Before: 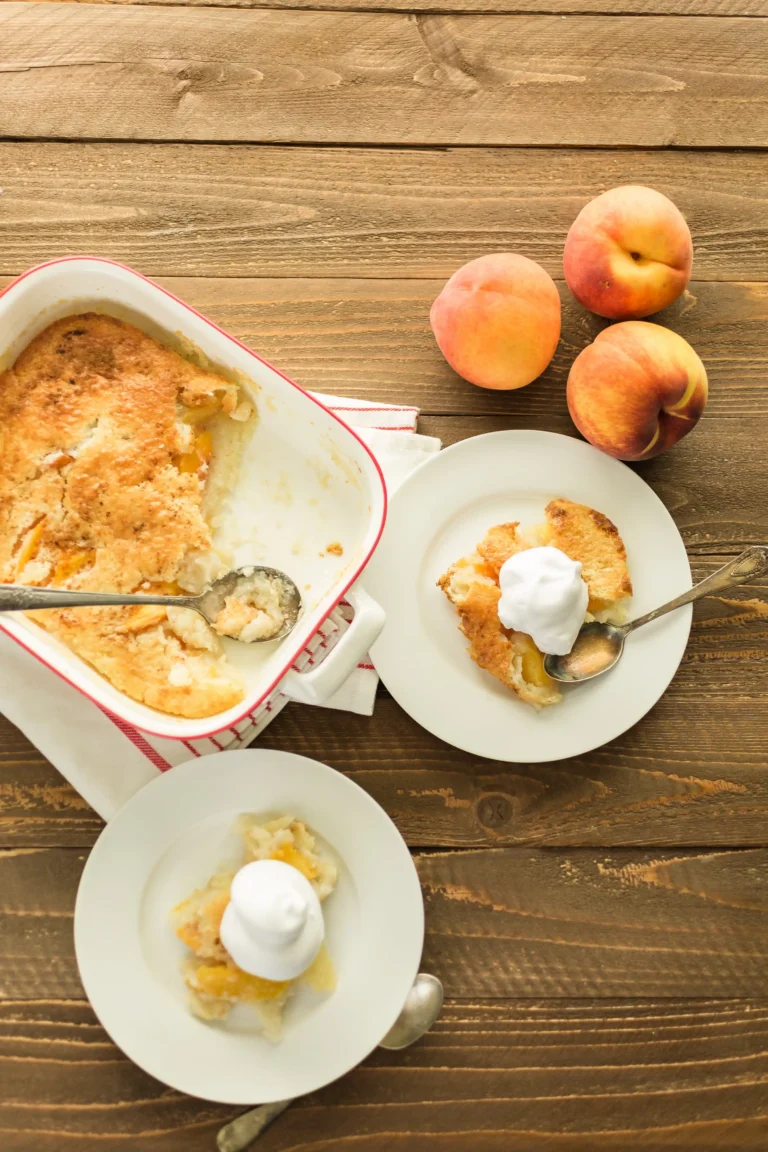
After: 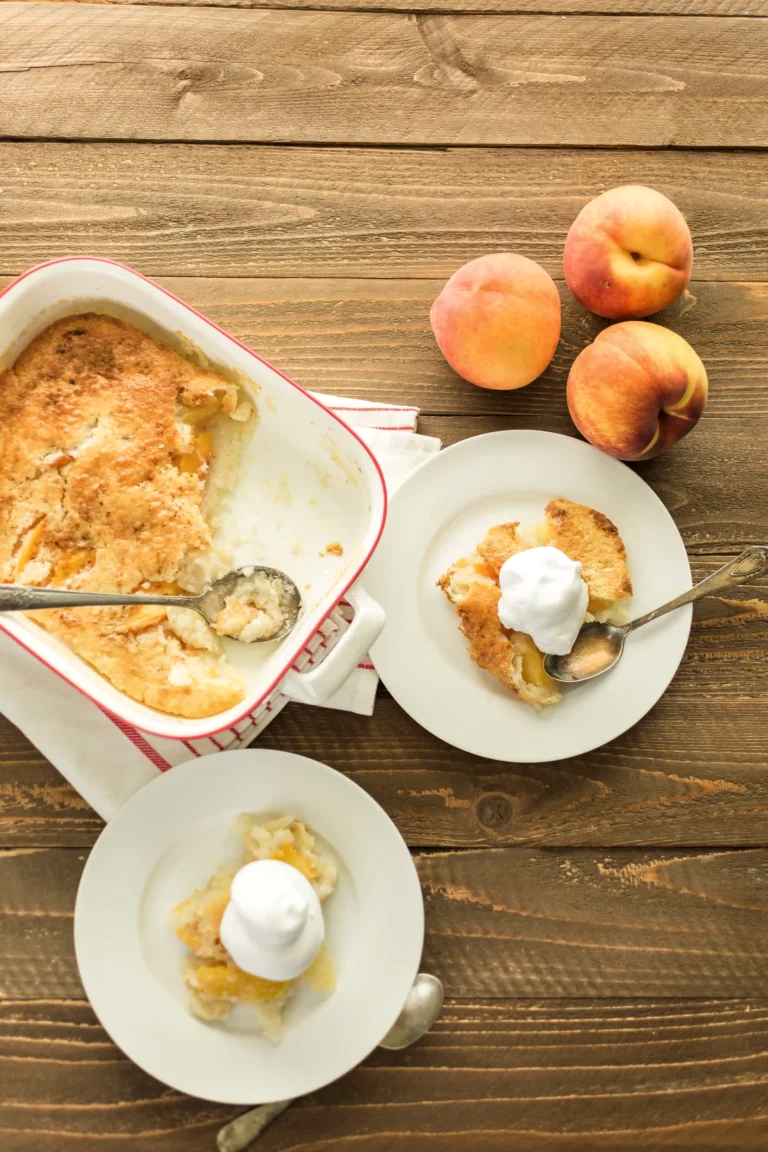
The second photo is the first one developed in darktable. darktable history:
local contrast: highlights 100%, shadows 100%, detail 120%, midtone range 0.2
contrast brightness saturation: saturation -0.05
